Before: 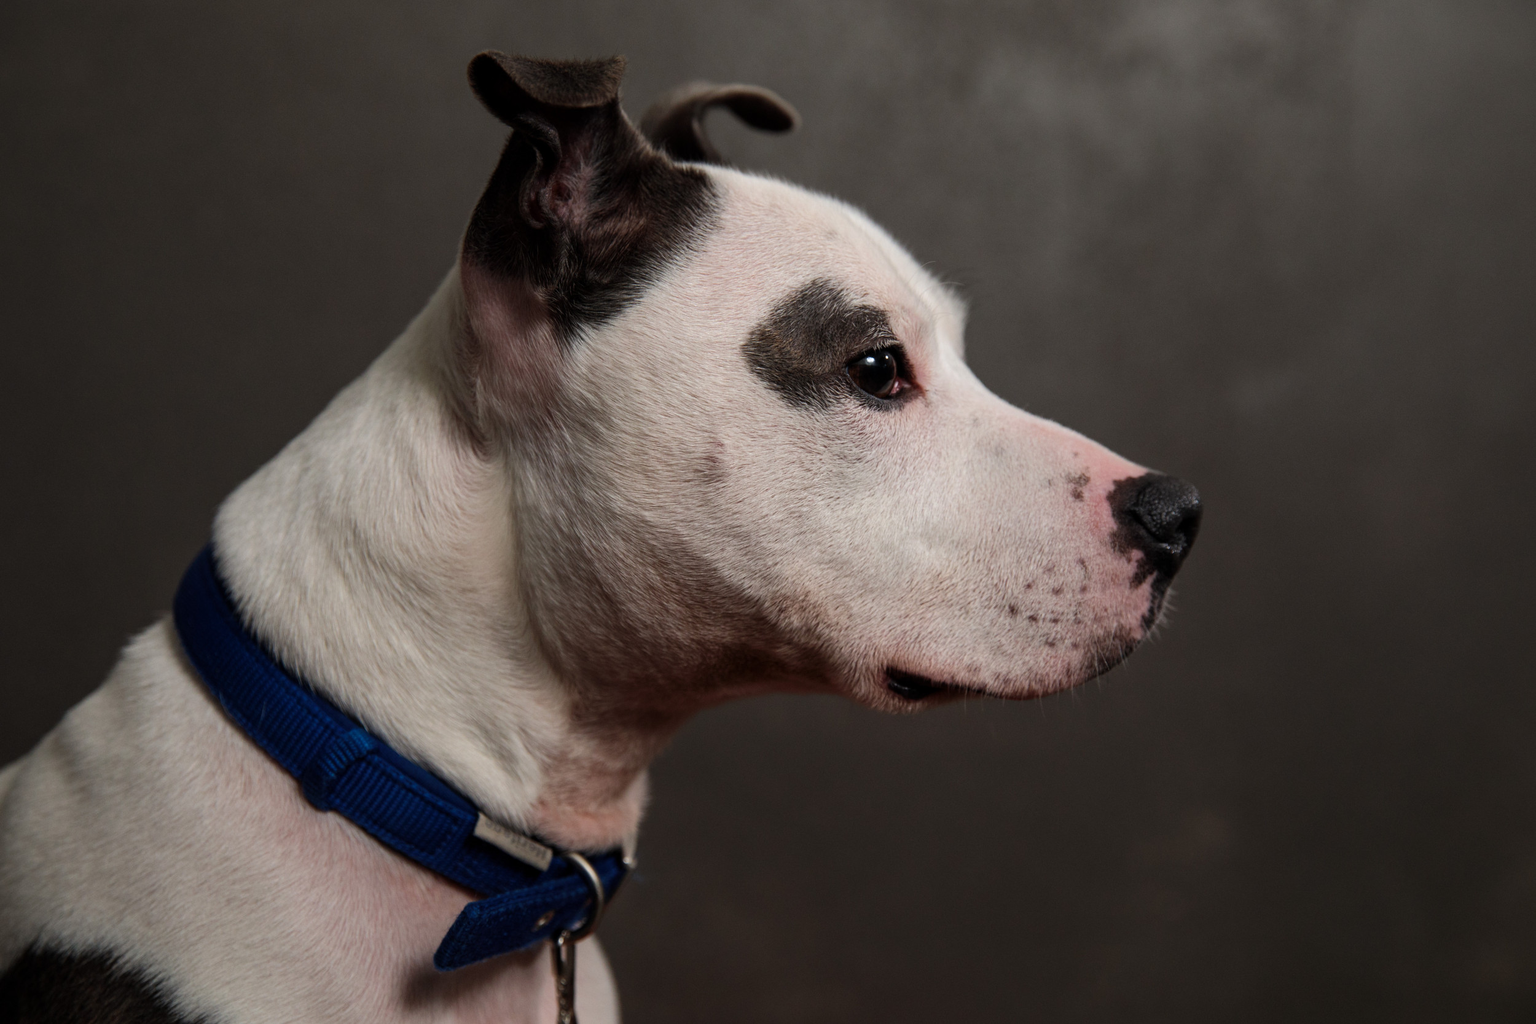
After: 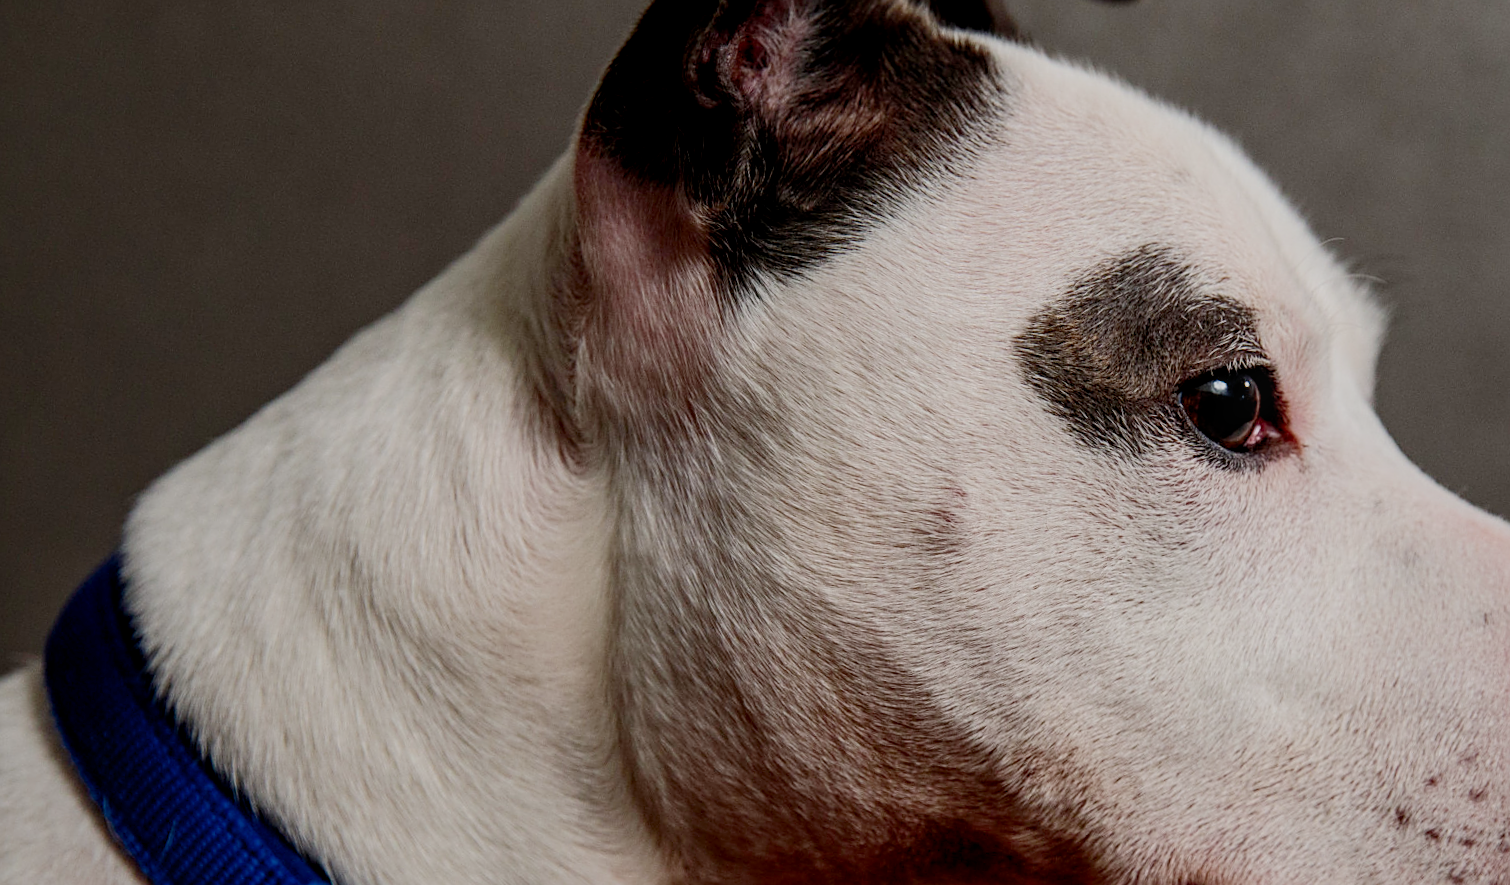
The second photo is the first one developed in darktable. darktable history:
sharpen: on, module defaults
local contrast: on, module defaults
crop and rotate: angle -6.81°, left 2.001%, top 7.082%, right 27.271%, bottom 30.715%
contrast brightness saturation: contrast 0.233, brightness 0.112, saturation 0.286
filmic rgb: middle gray luminance 2.72%, black relative exposure -9.95 EV, white relative exposure 6.99 EV, dynamic range scaling 9.5%, target black luminance 0%, hardness 3.16, latitude 43.75%, contrast 0.685, highlights saturation mix 5.63%, shadows ↔ highlights balance 13.93%, preserve chrominance no, color science v4 (2020), iterations of high-quality reconstruction 0, contrast in shadows soft, contrast in highlights soft
